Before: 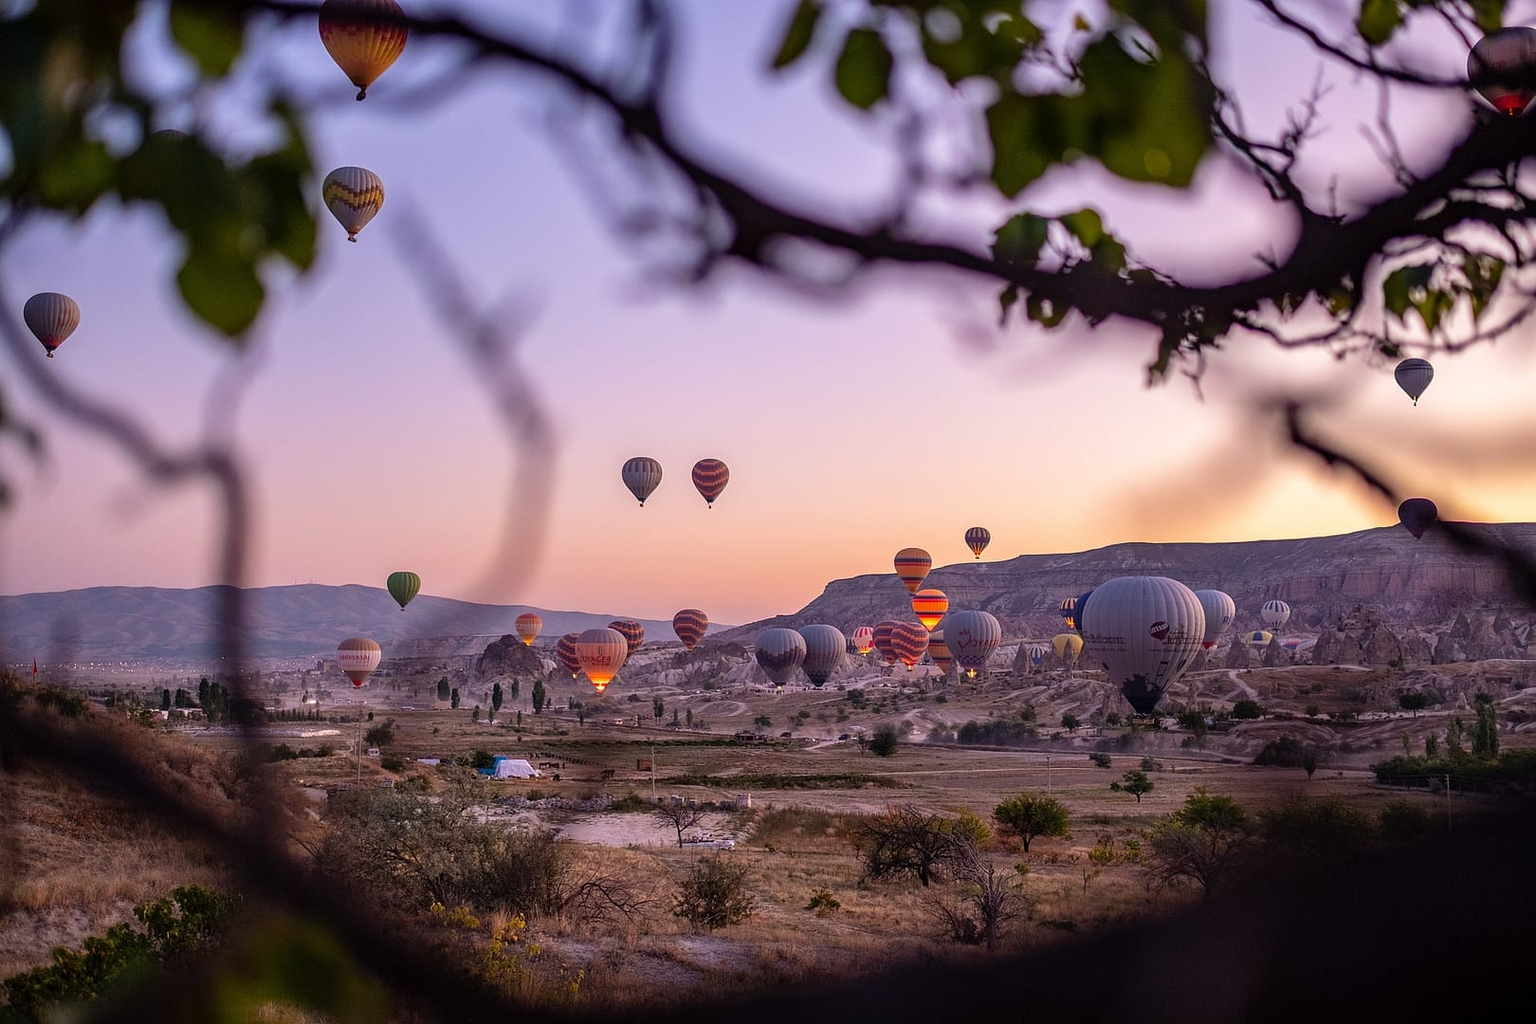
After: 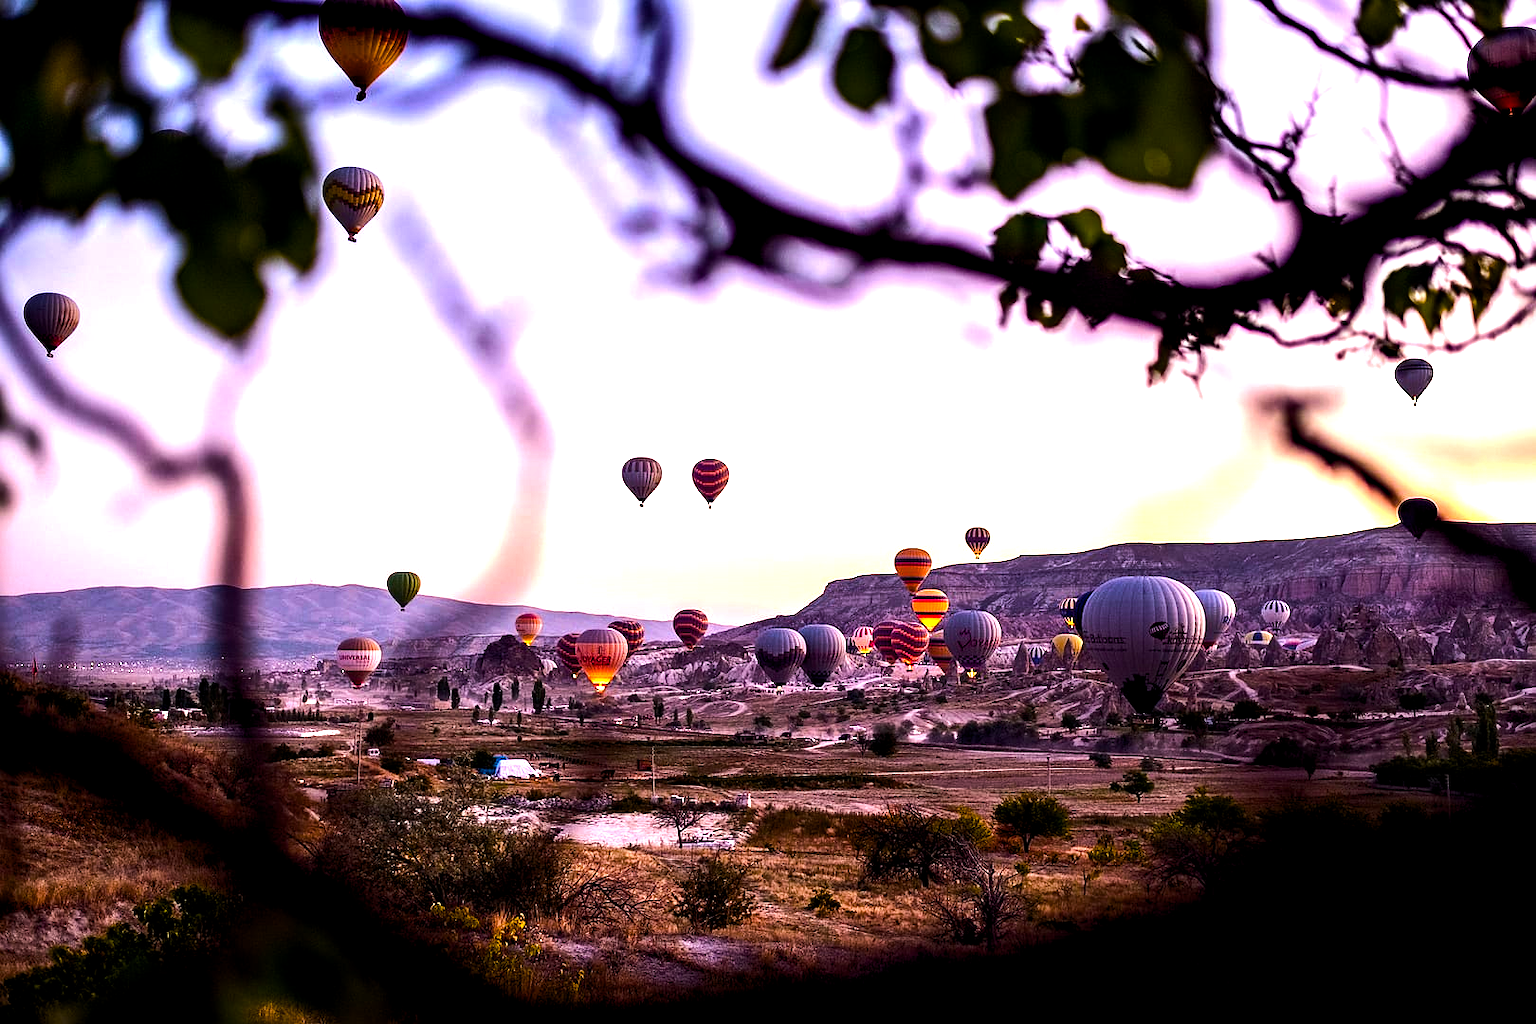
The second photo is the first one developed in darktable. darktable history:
tone equalizer: -8 EV -1.08 EV, -7 EV -1.01 EV, -6 EV -0.867 EV, -5 EV -0.578 EV, -3 EV 0.578 EV, -2 EV 0.867 EV, -1 EV 1.01 EV, +0 EV 1.08 EV, edges refinement/feathering 500, mask exposure compensation -1.57 EV, preserve details no
color balance rgb: global offset › luminance -0.37%, perceptual saturation grading › highlights -17.77%, perceptual saturation grading › mid-tones 33.1%, perceptual saturation grading › shadows 50.52%, perceptual brilliance grading › highlights 20%, perceptual brilliance grading › mid-tones 20%, perceptual brilliance grading › shadows -20%, global vibrance 50%
